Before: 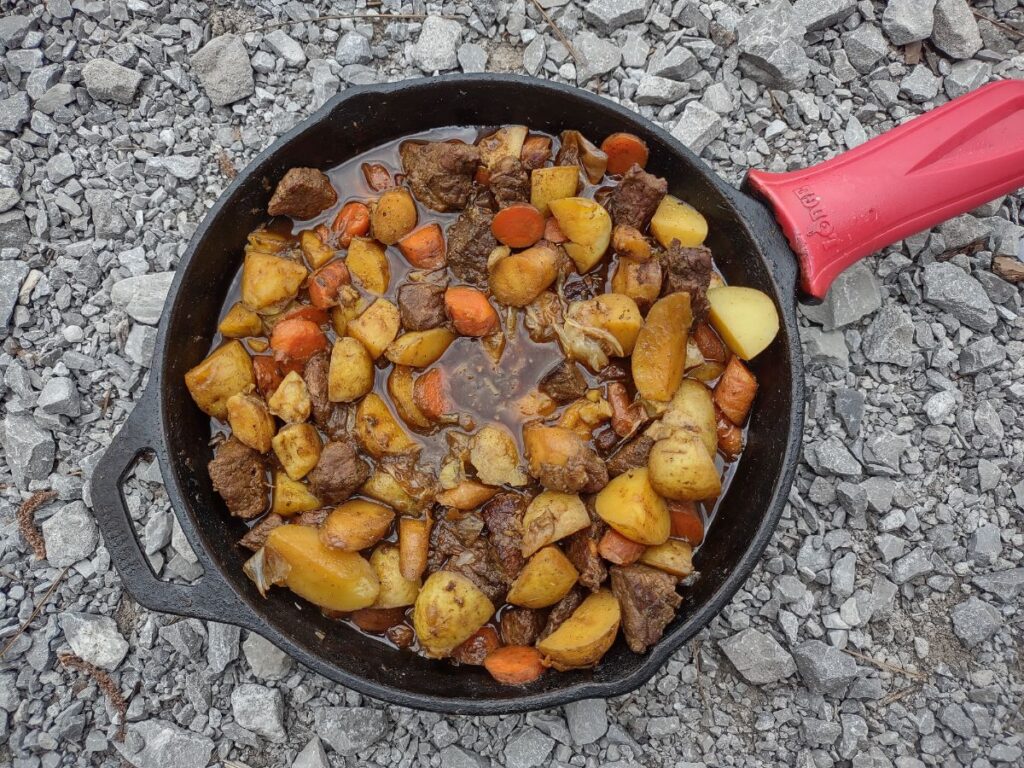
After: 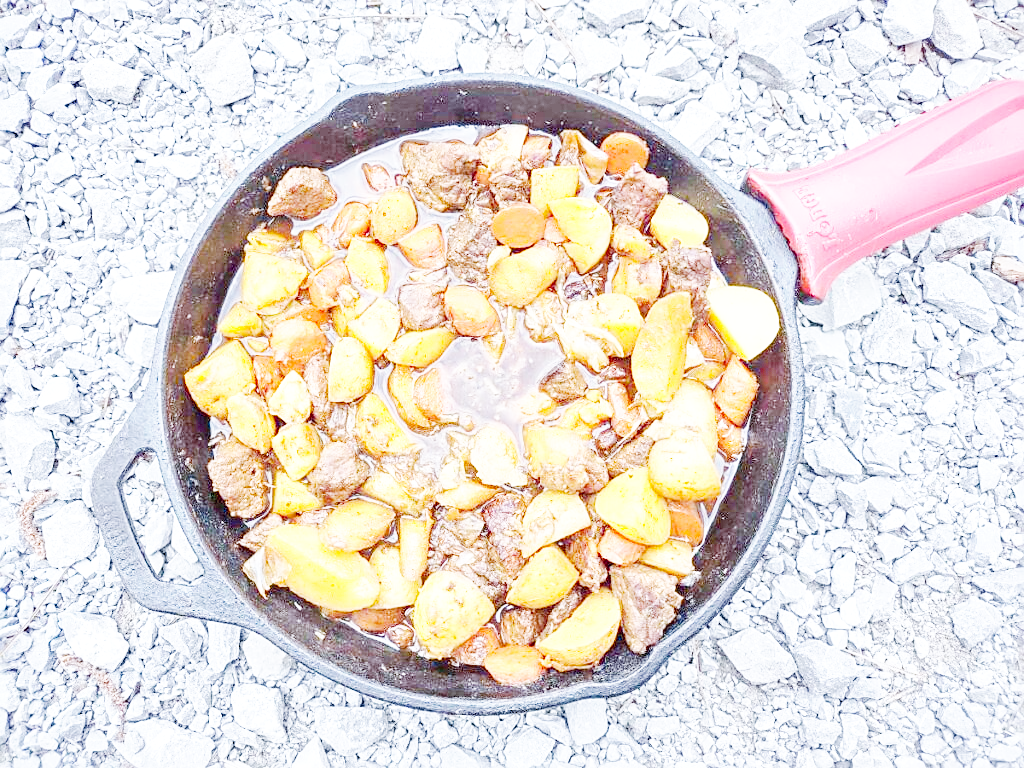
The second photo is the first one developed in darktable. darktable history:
base curve: curves: ch0 [(0, 0) (0.007, 0.004) (0.027, 0.03) (0.046, 0.07) (0.207, 0.54) (0.442, 0.872) (0.673, 0.972) (1, 1)], preserve colors none
local contrast: highlights 100%, shadows 100%, detail 120%, midtone range 0.2
color calibration: illuminant custom, x 0.368, y 0.373, temperature 4330.32 K
color balance: mode lift, gamma, gain (sRGB)
color balance rgb: shadows lift › hue 87.51°, highlights gain › chroma 1.62%, highlights gain › hue 55.1°, global offset › chroma 0.1%, global offset › hue 253.66°, linear chroma grading › global chroma 0.5%
exposure: black level correction 0, compensate exposure bias true, compensate highlight preservation false
lens correction: correction method embedded metadata, crop 1, focal 40, aperture 4, distance 15.16, camera "ILCE-7M3", lens "FE 40mm F2.5 G"
sharpen: on, module defaults
color zones: curves: ch0 [(0, 0.613) (0.01, 0.613) (0.245, 0.448) (0.498, 0.529) (0.642, 0.665) (0.879, 0.777) (0.99, 0.613)]; ch1 [(0, 0) (0.143, 0) (0.286, 0) (0.429, 0) (0.571, 0) (0.714, 0) (0.857, 0)], mix -121.96%
